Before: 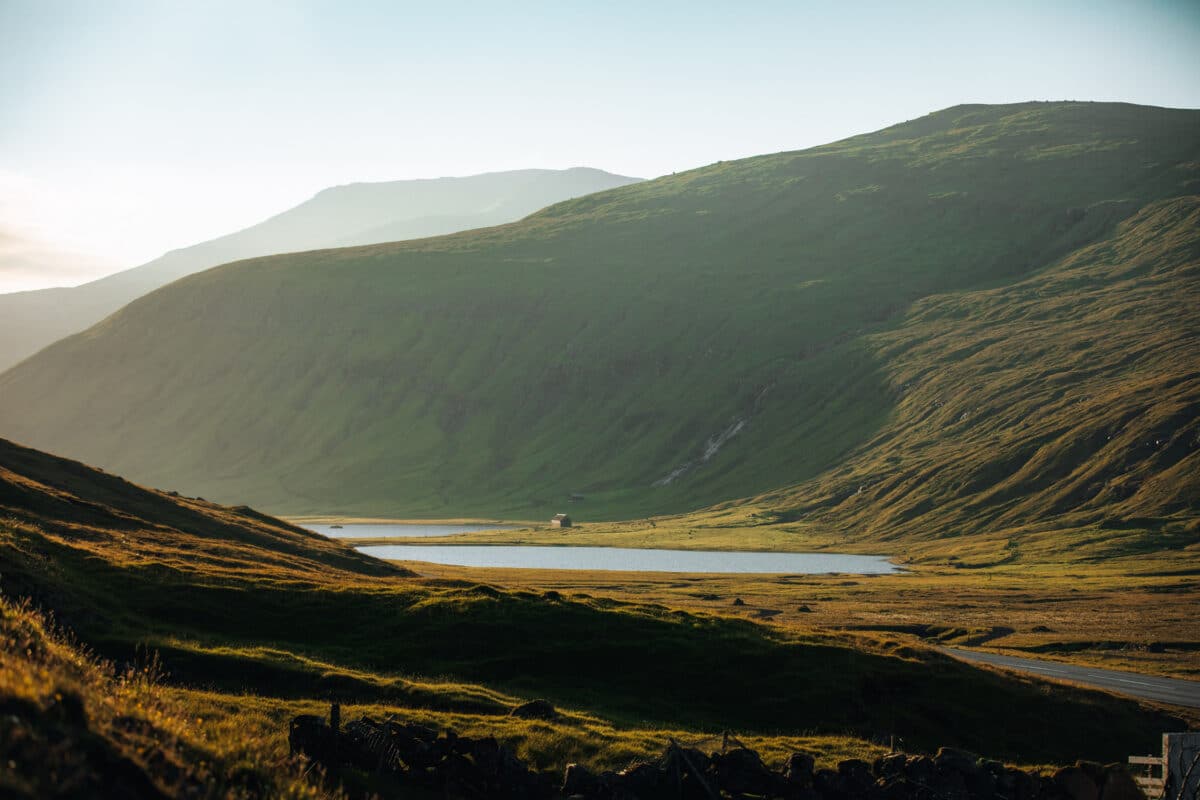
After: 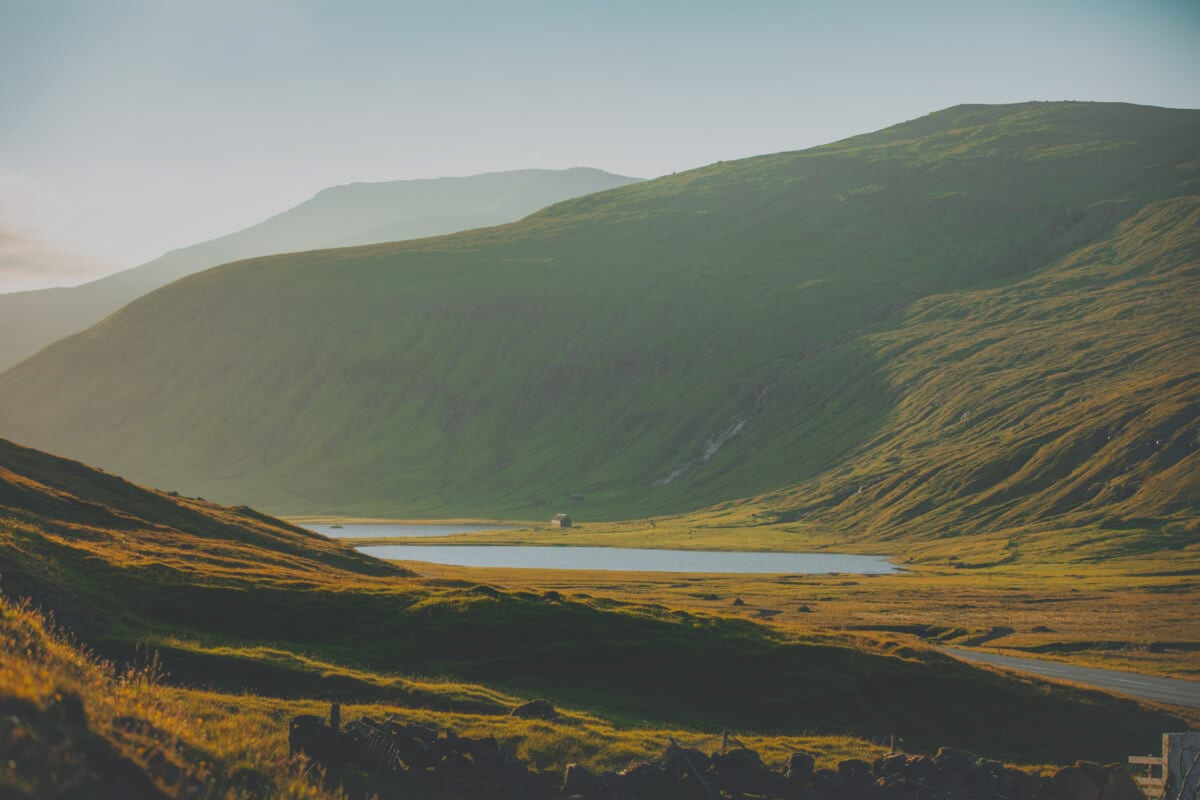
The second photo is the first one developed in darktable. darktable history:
shadows and highlights: on, module defaults
contrast brightness saturation: contrast -0.274
